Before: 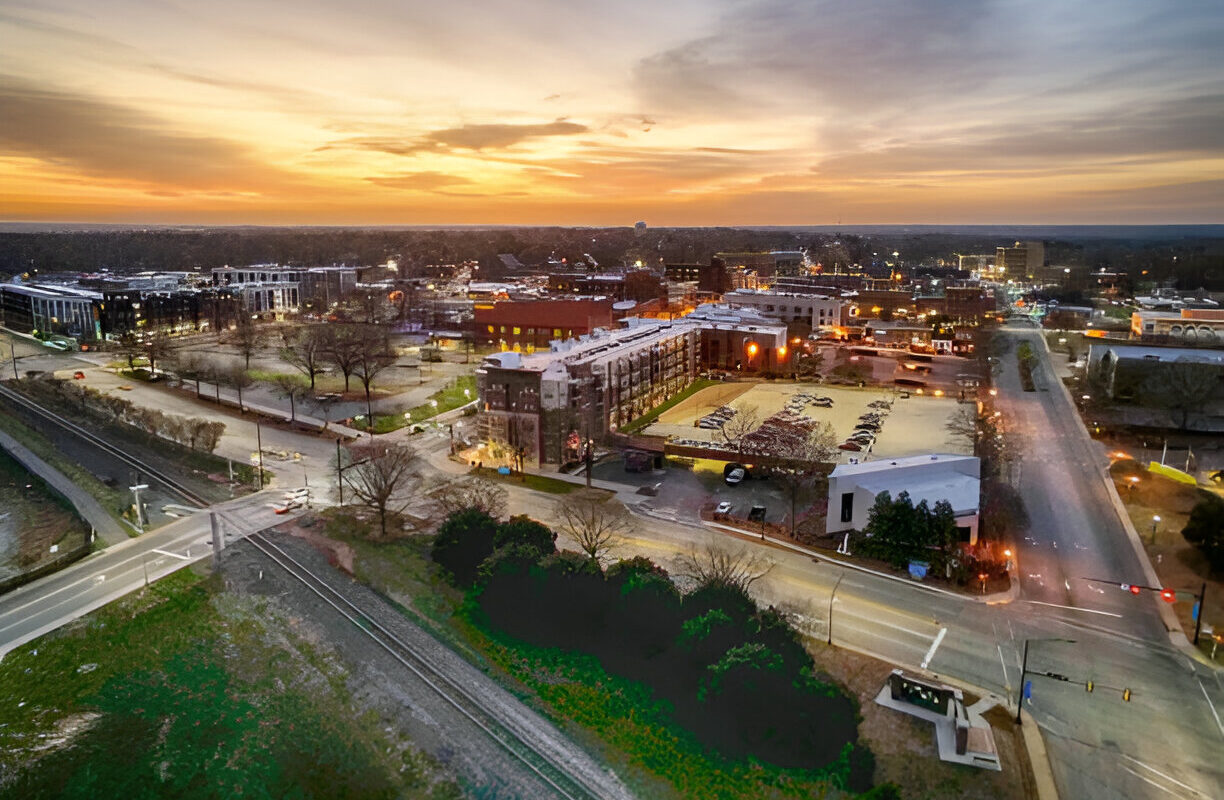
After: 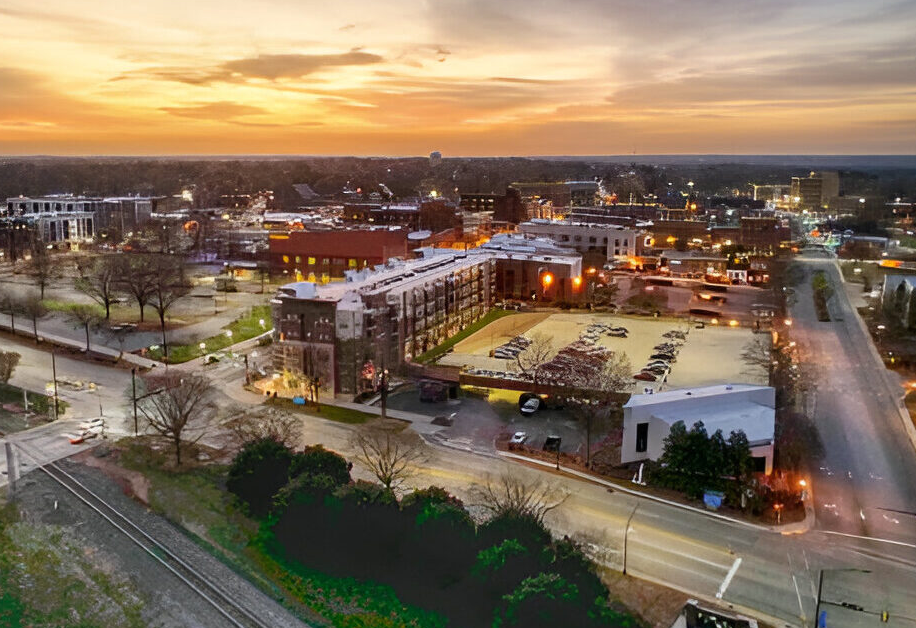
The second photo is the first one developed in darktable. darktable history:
crop: left 16.789%, top 8.808%, right 8.298%, bottom 12.601%
